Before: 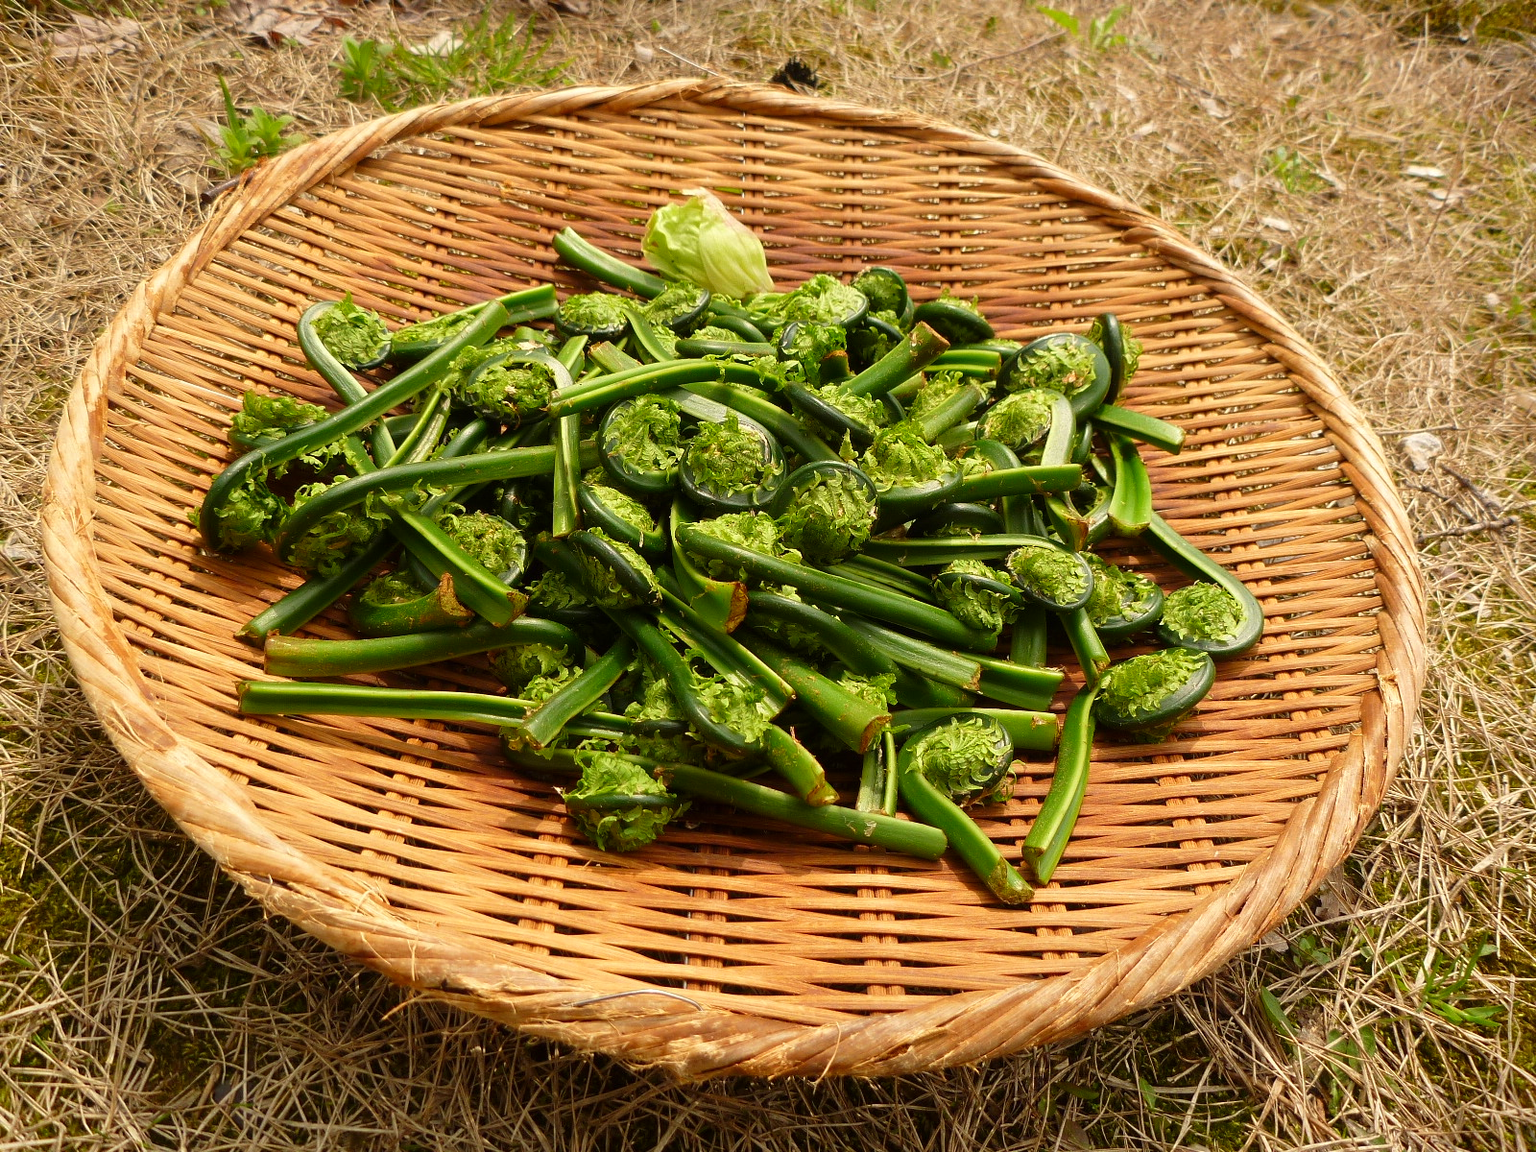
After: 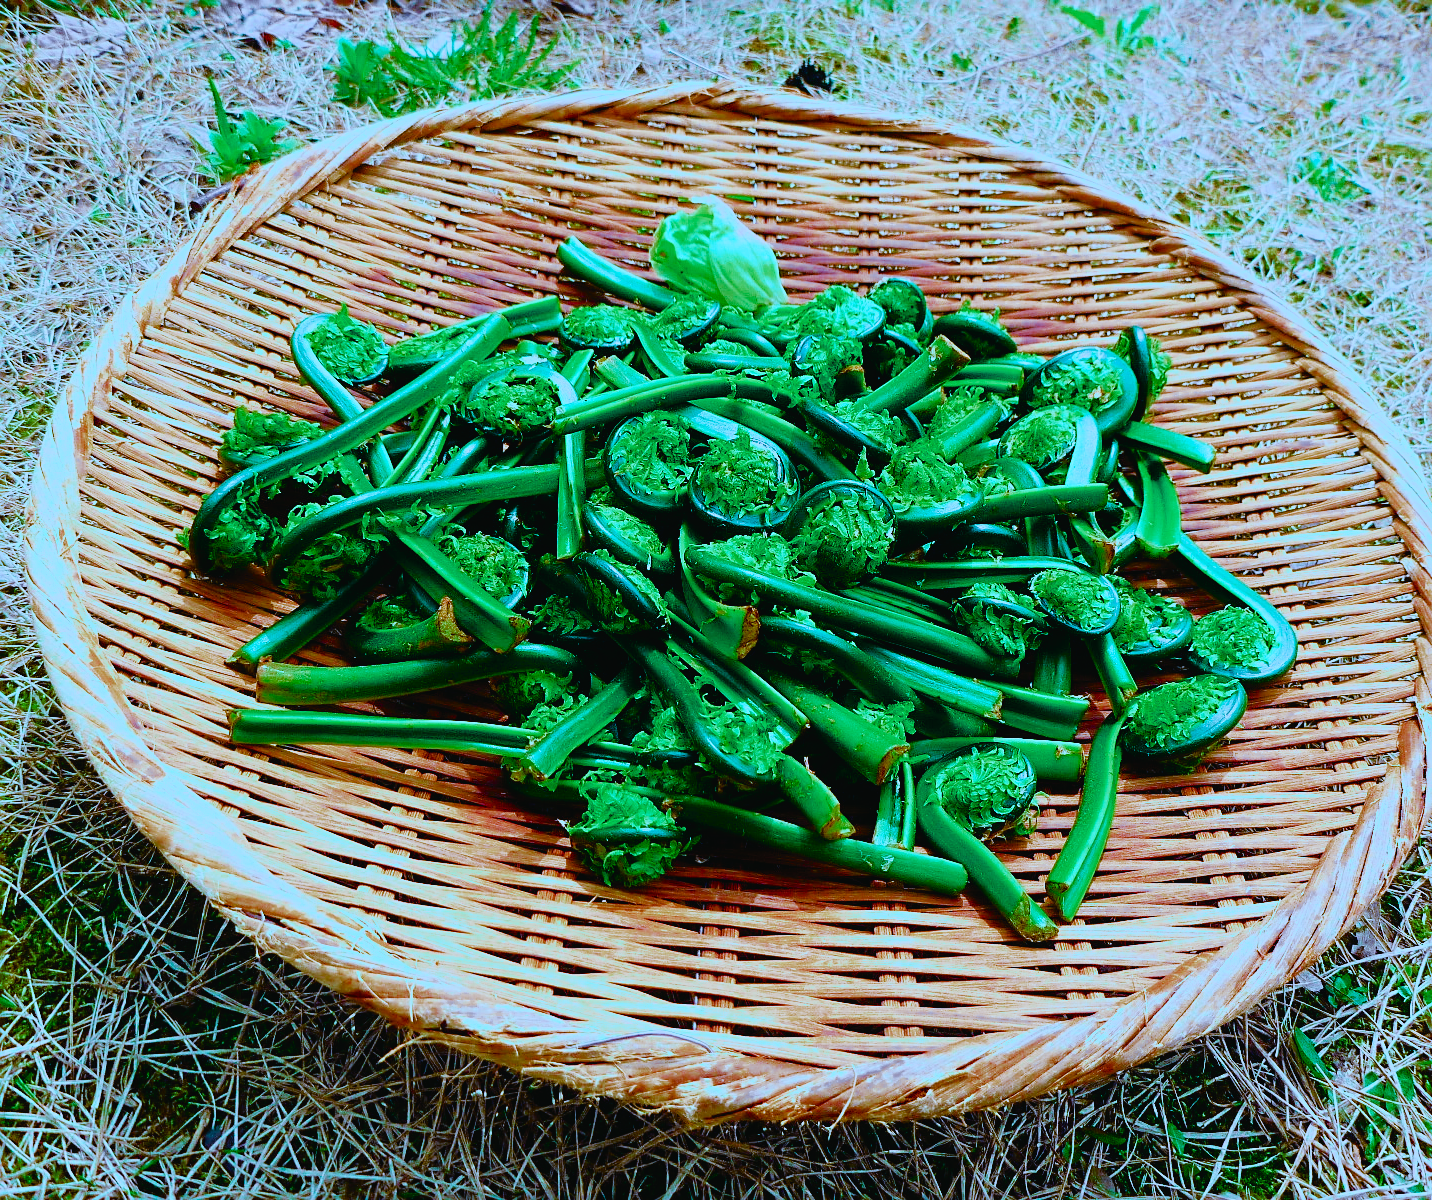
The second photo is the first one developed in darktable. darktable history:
color zones: curves: ch0 [(0.27, 0.396) (0.563, 0.504) (0.75, 0.5) (0.787, 0.307)]
color calibration: illuminant as shot in camera, x 0.463, y 0.42, temperature 2648.02 K
sharpen: on, module defaults
crop and rotate: left 1.299%, right 9.199%
tone curve: curves: ch0 [(0, 0.022) (0.114, 0.088) (0.282, 0.316) (0.446, 0.511) (0.613, 0.693) (0.786, 0.843) (0.999, 0.949)]; ch1 [(0, 0) (0.395, 0.343) (0.463, 0.427) (0.486, 0.474) (0.503, 0.5) (0.535, 0.522) (0.555, 0.546) (0.594, 0.614) (0.755, 0.793) (1, 1)]; ch2 [(0, 0) (0.369, 0.388) (0.449, 0.431) (0.501, 0.5) (0.528, 0.517) (0.561, 0.59) (0.612, 0.646) (0.697, 0.721) (1, 1)], color space Lab, independent channels, preserve colors none
filmic rgb: black relative exposure -7.11 EV, white relative exposure 5.37 EV, hardness 3.02
color balance rgb: power › chroma 0.254%, power › hue 62.5°, linear chroma grading › global chroma 14.489%, perceptual saturation grading › global saturation 20%, perceptual saturation grading › highlights -25.324%, perceptual saturation grading › shadows 49.461%, perceptual brilliance grading › global brilliance 10.932%, global vibrance 30.96%
